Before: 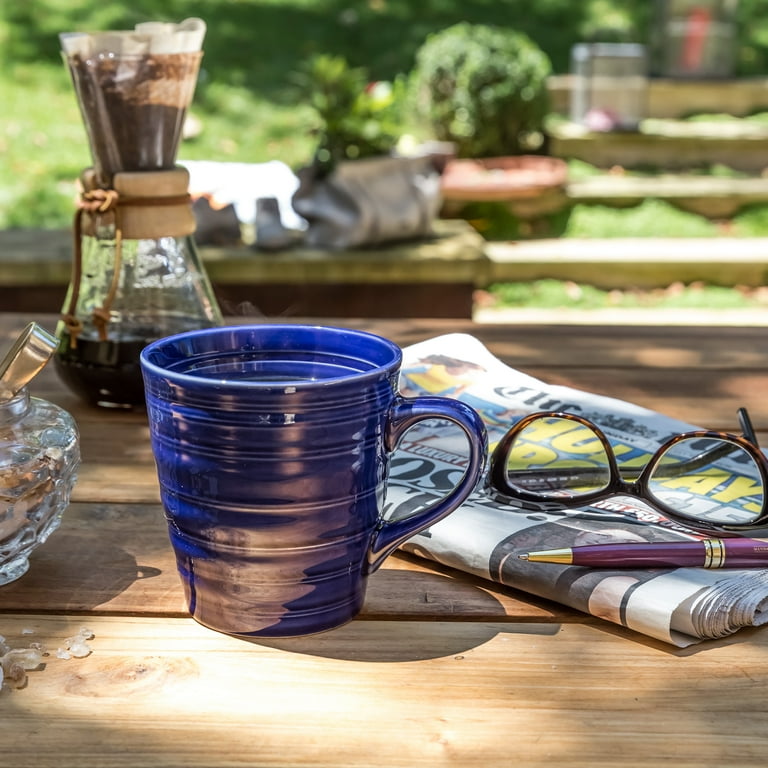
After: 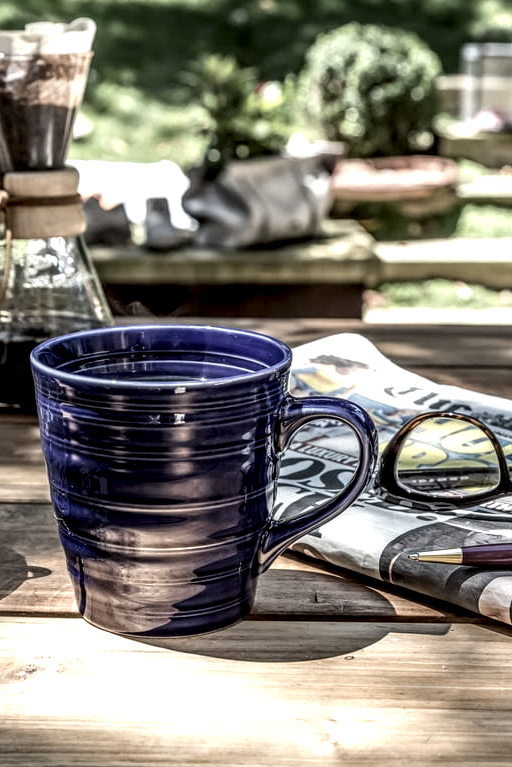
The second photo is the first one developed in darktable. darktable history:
color correction: highlights b* -0.026, saturation 0.56
crop and rotate: left 14.384%, right 18.945%
local contrast: highlights 20%, detail 197%
